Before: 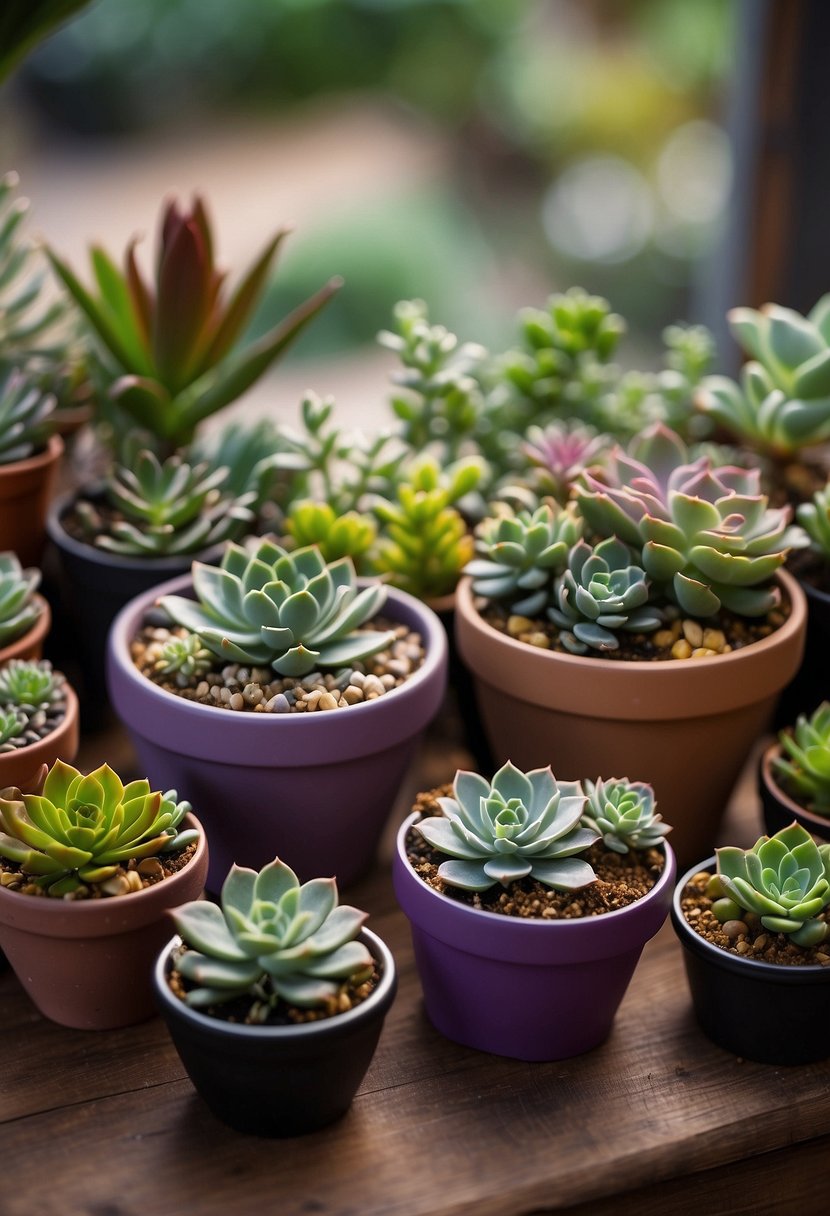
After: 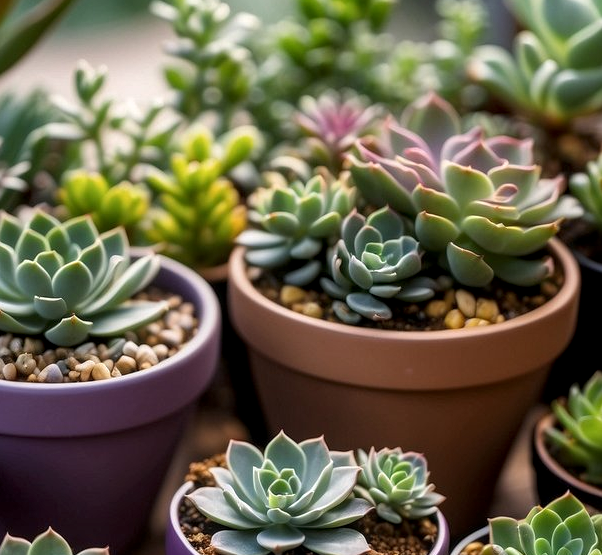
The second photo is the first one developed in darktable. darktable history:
local contrast: detail 130%
crop and rotate: left 27.468%, top 27.179%, bottom 27.109%
